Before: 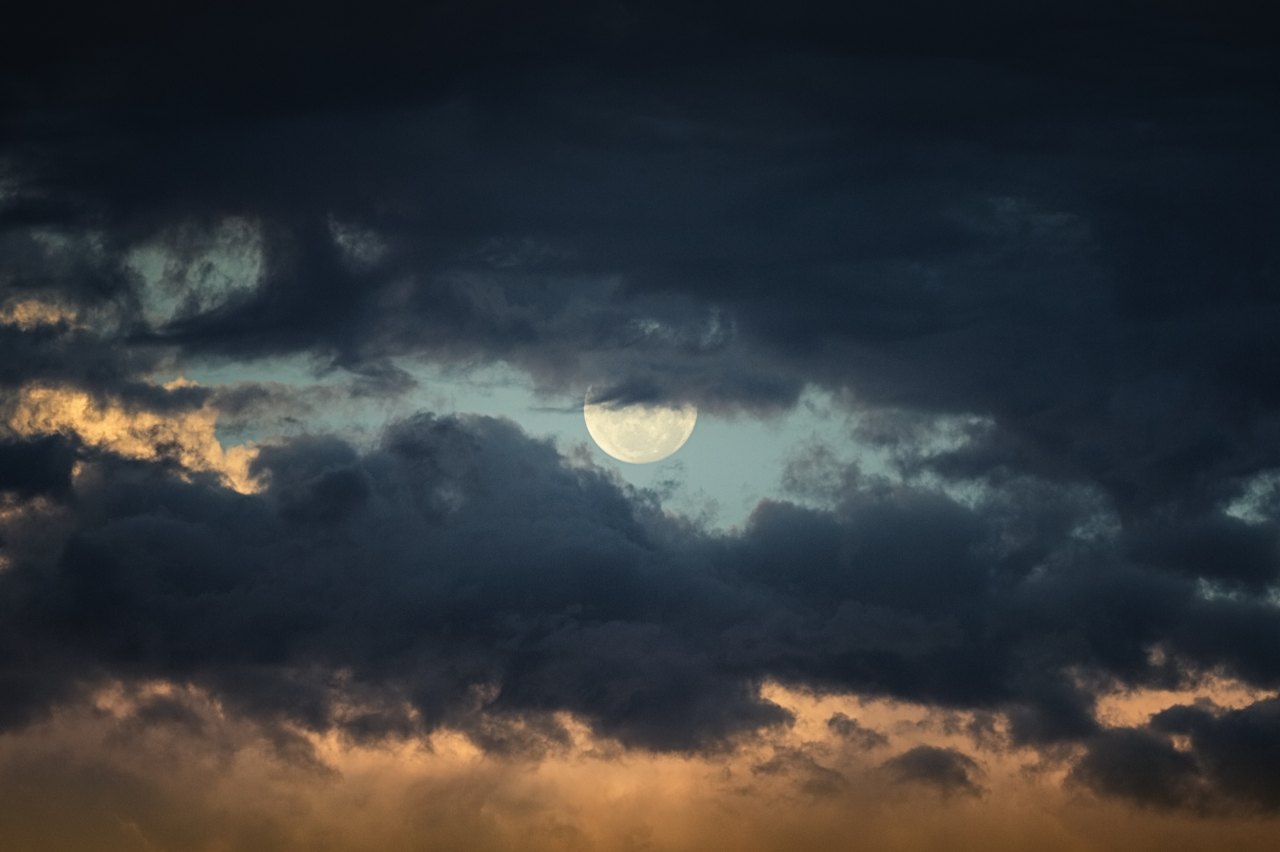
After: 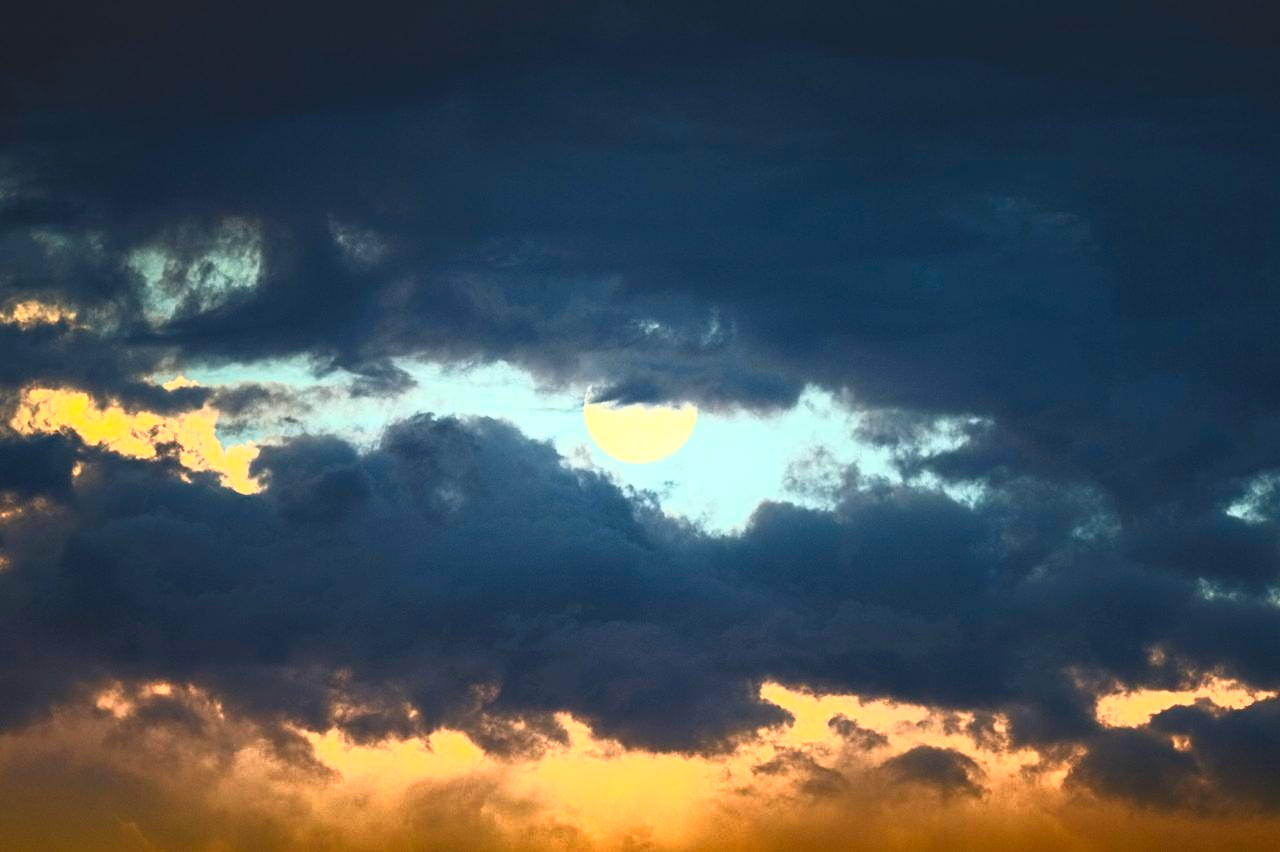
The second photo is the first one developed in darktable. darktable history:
white balance: red 1, blue 1
contrast brightness saturation: contrast 1, brightness 1, saturation 1
